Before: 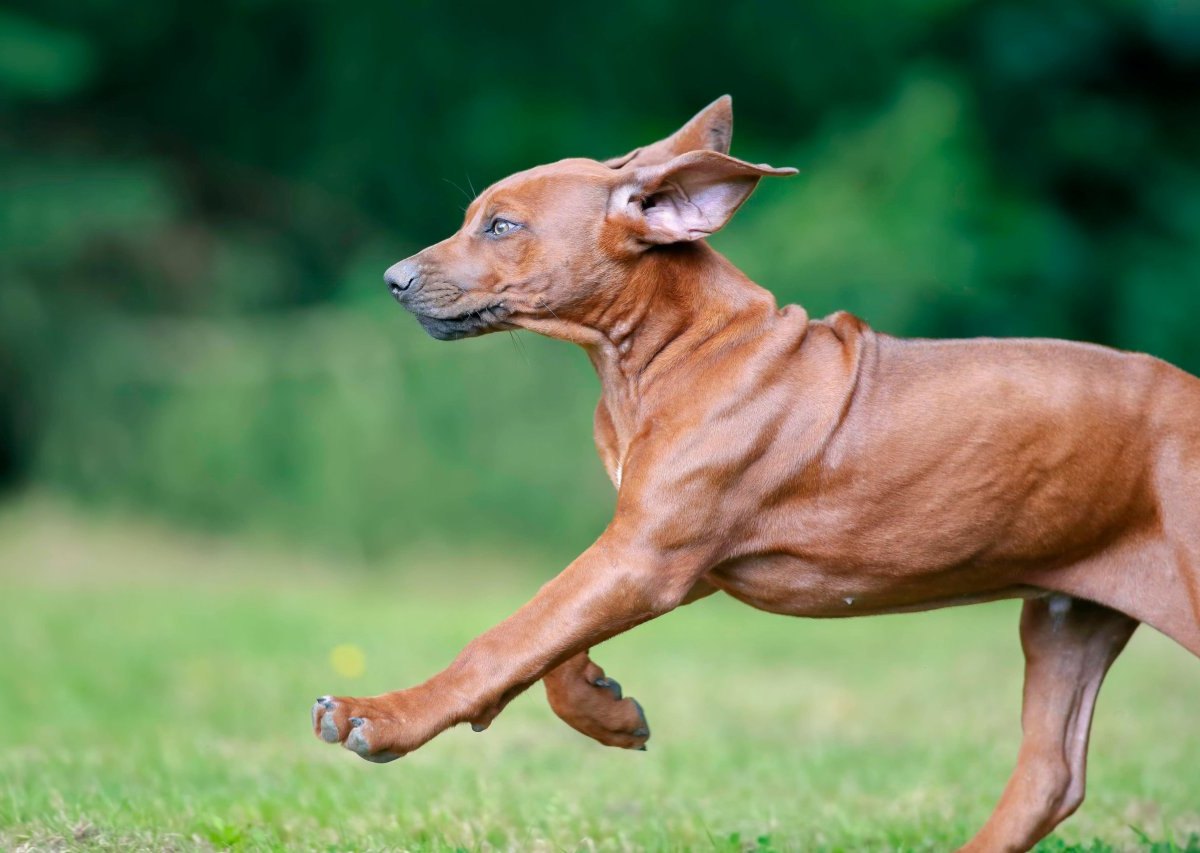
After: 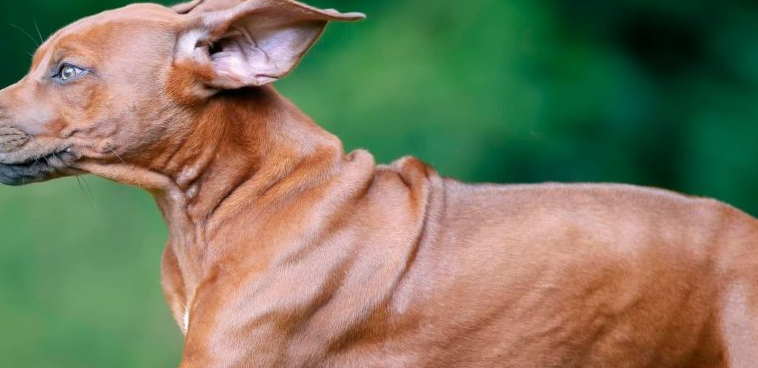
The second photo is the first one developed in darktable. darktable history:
crop: left 36.114%, top 18.178%, right 0.715%, bottom 38.606%
